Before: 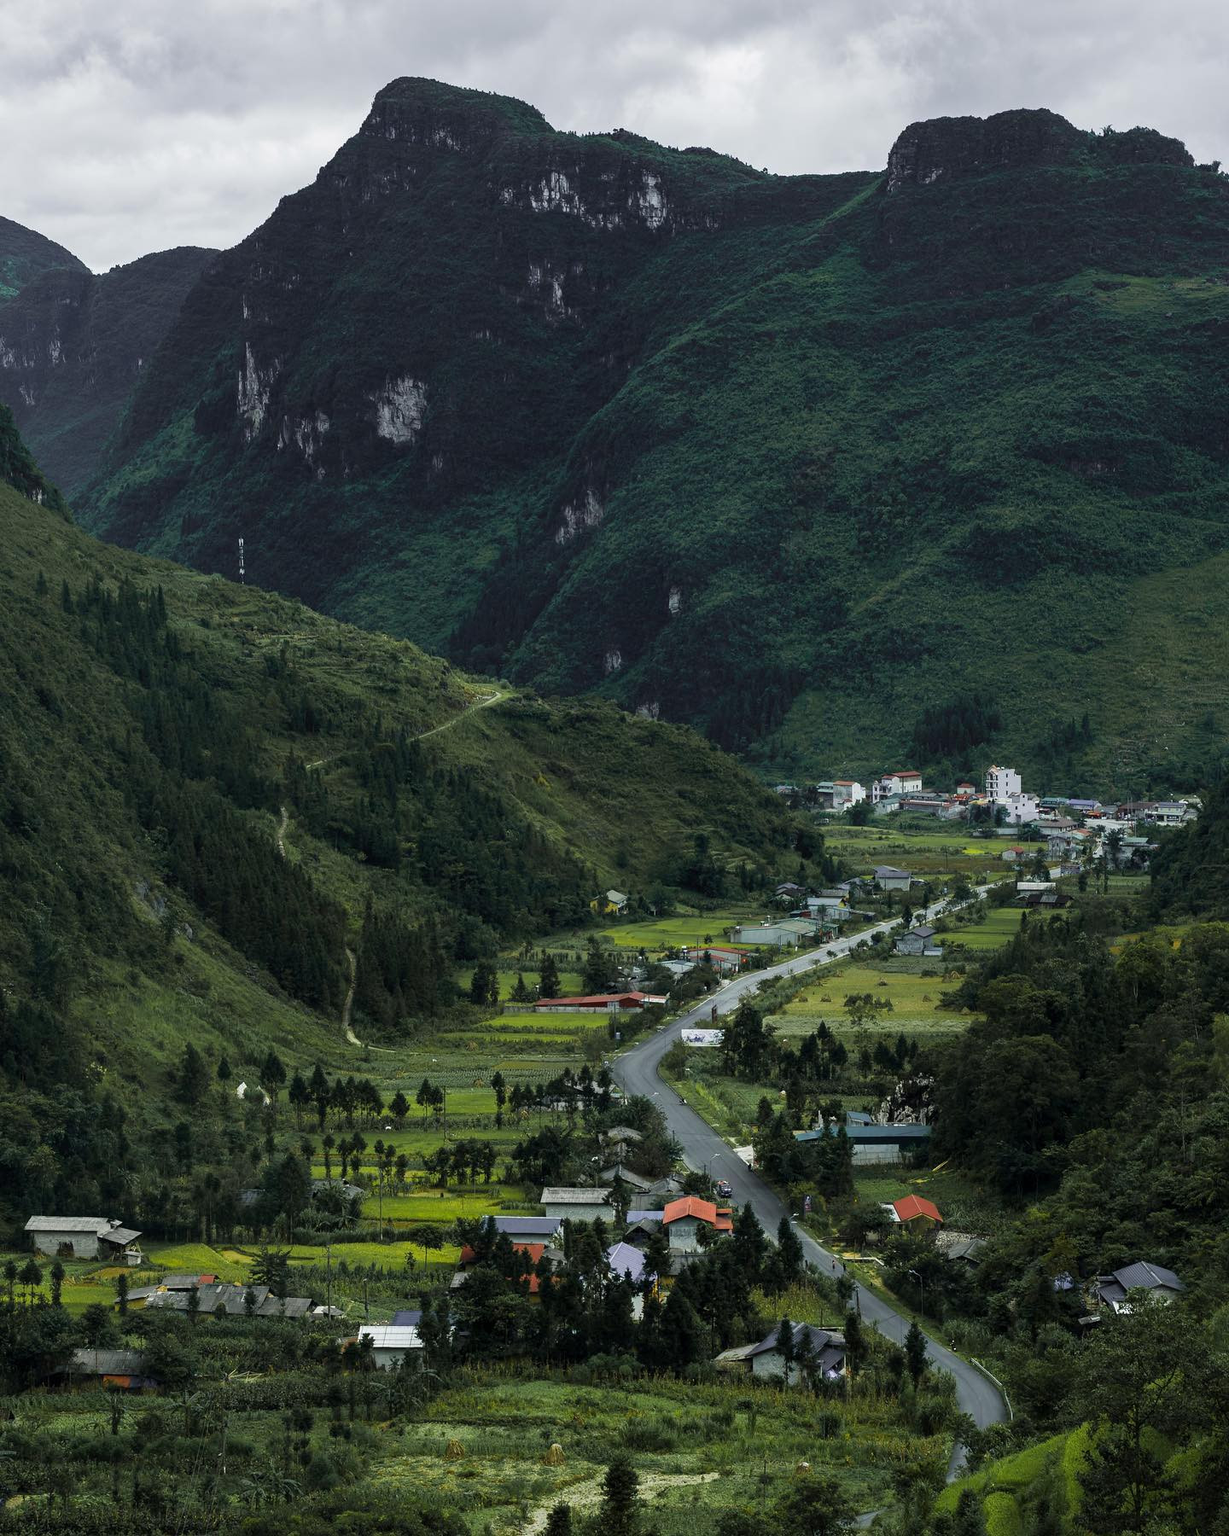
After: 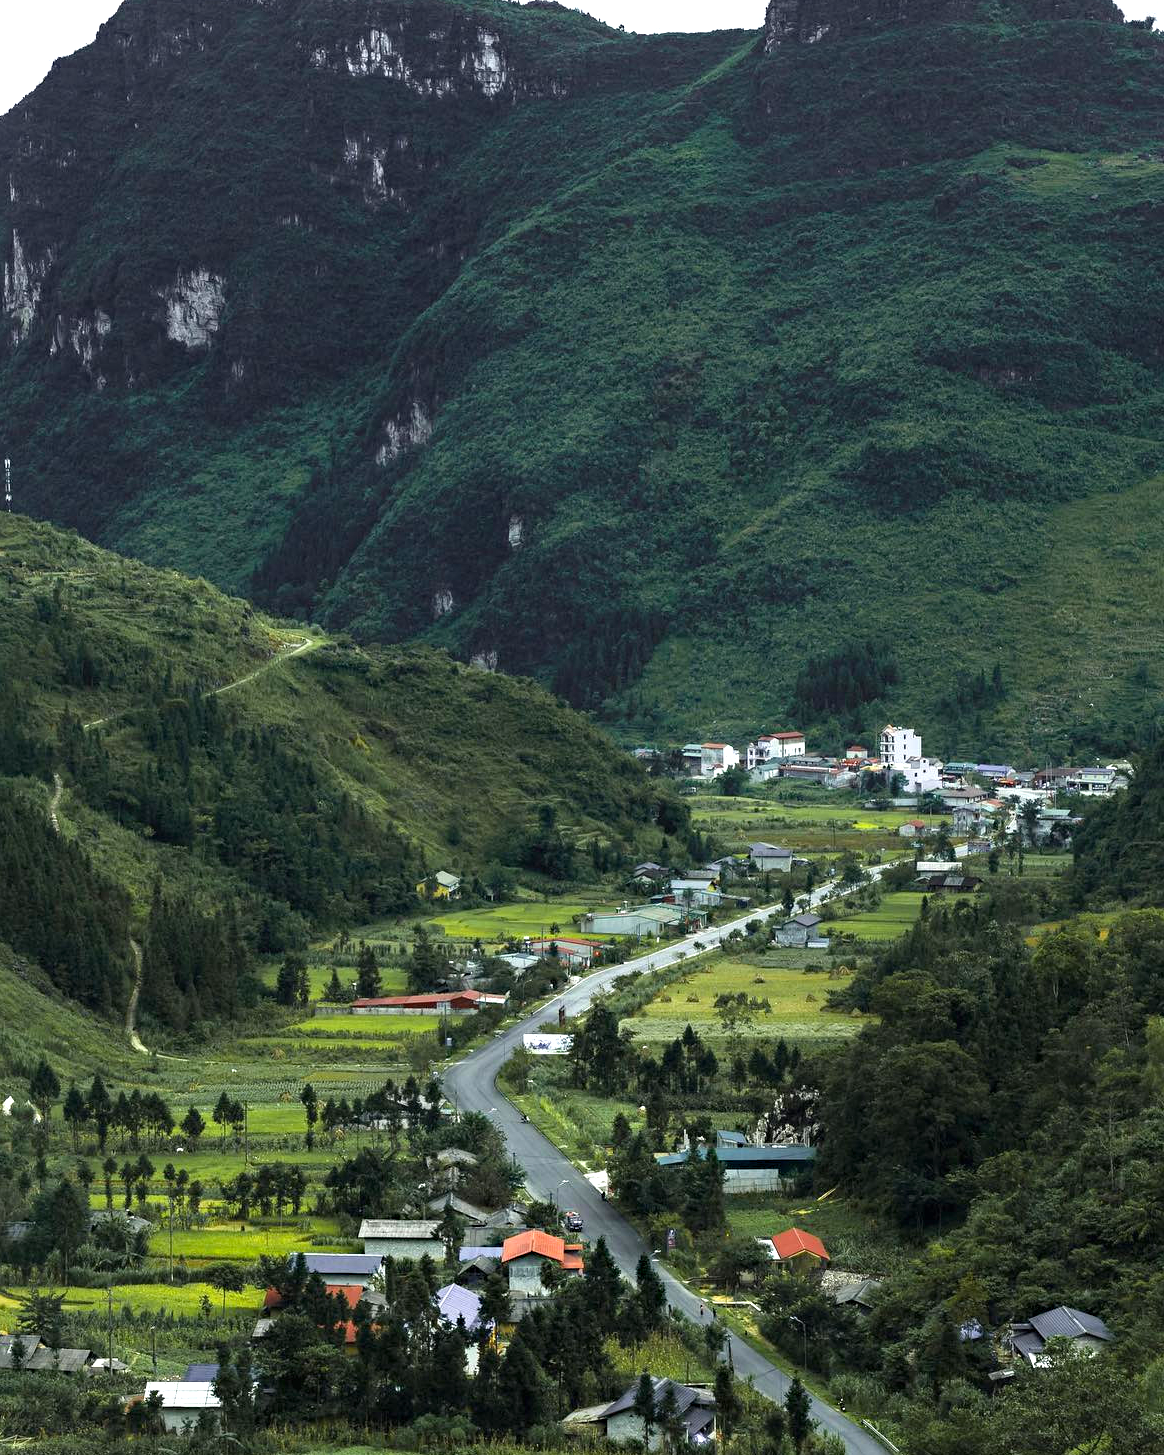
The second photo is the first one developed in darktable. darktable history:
crop: left 19.159%, top 9.58%, bottom 9.58%
exposure: black level correction 0, exposure 0.9 EV, compensate highlight preservation false
haze removal: compatibility mode true, adaptive false
